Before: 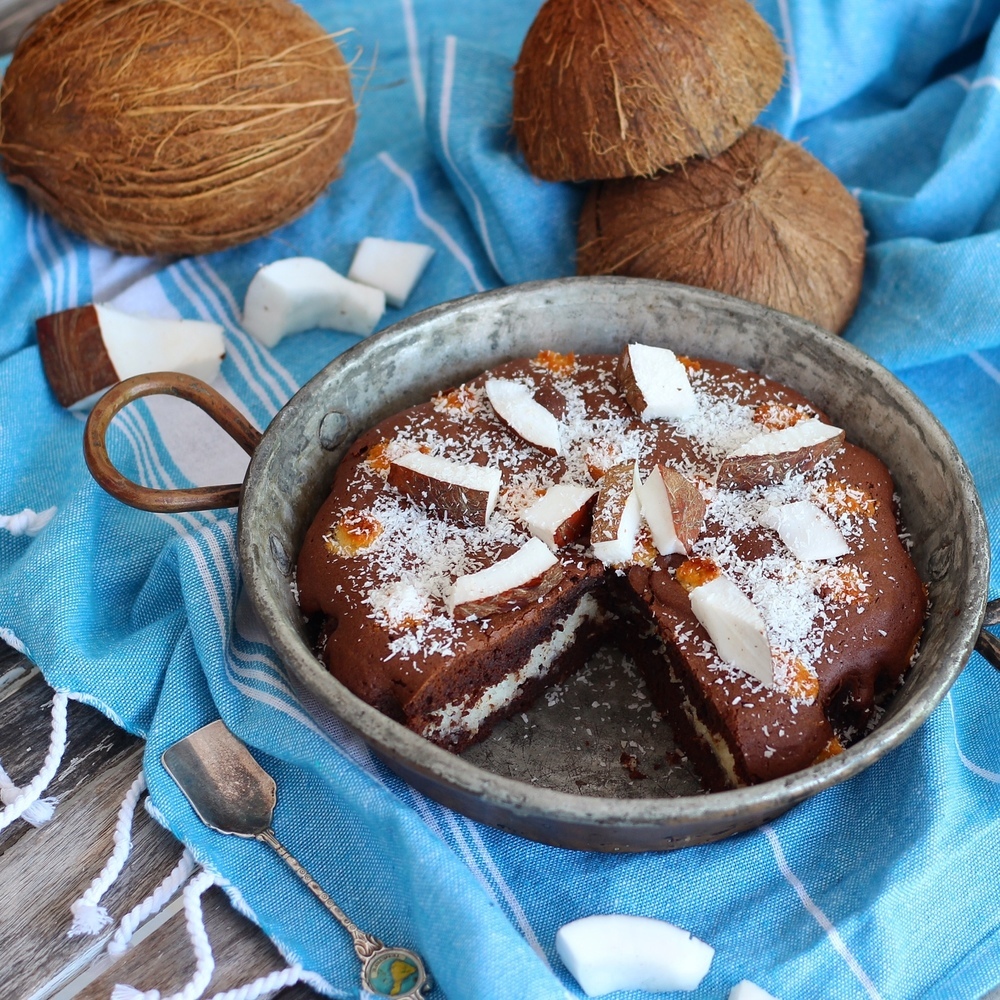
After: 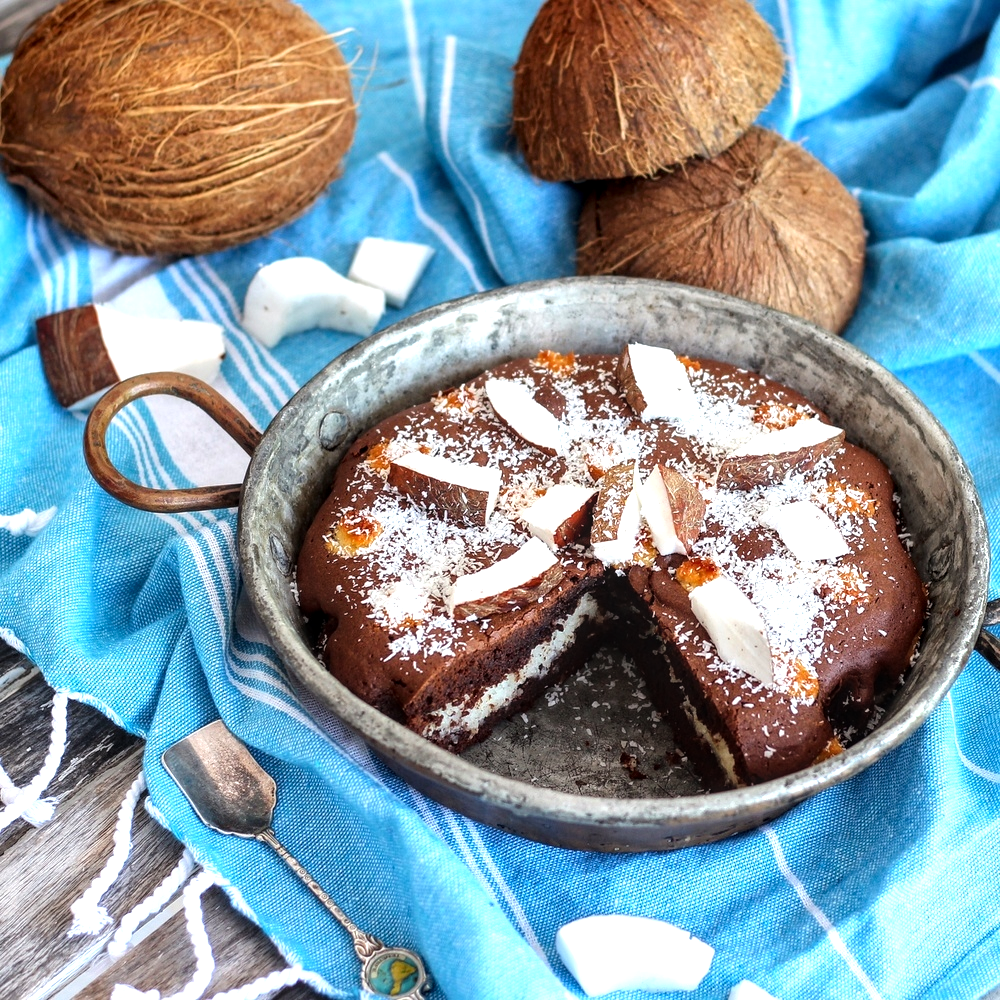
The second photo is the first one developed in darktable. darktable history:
local contrast: detail 130%
tone equalizer: -8 EV -0.732 EV, -7 EV -0.693 EV, -6 EV -0.585 EV, -5 EV -0.362 EV, -3 EV 0.379 EV, -2 EV 0.6 EV, -1 EV 0.697 EV, +0 EV 0.722 EV
